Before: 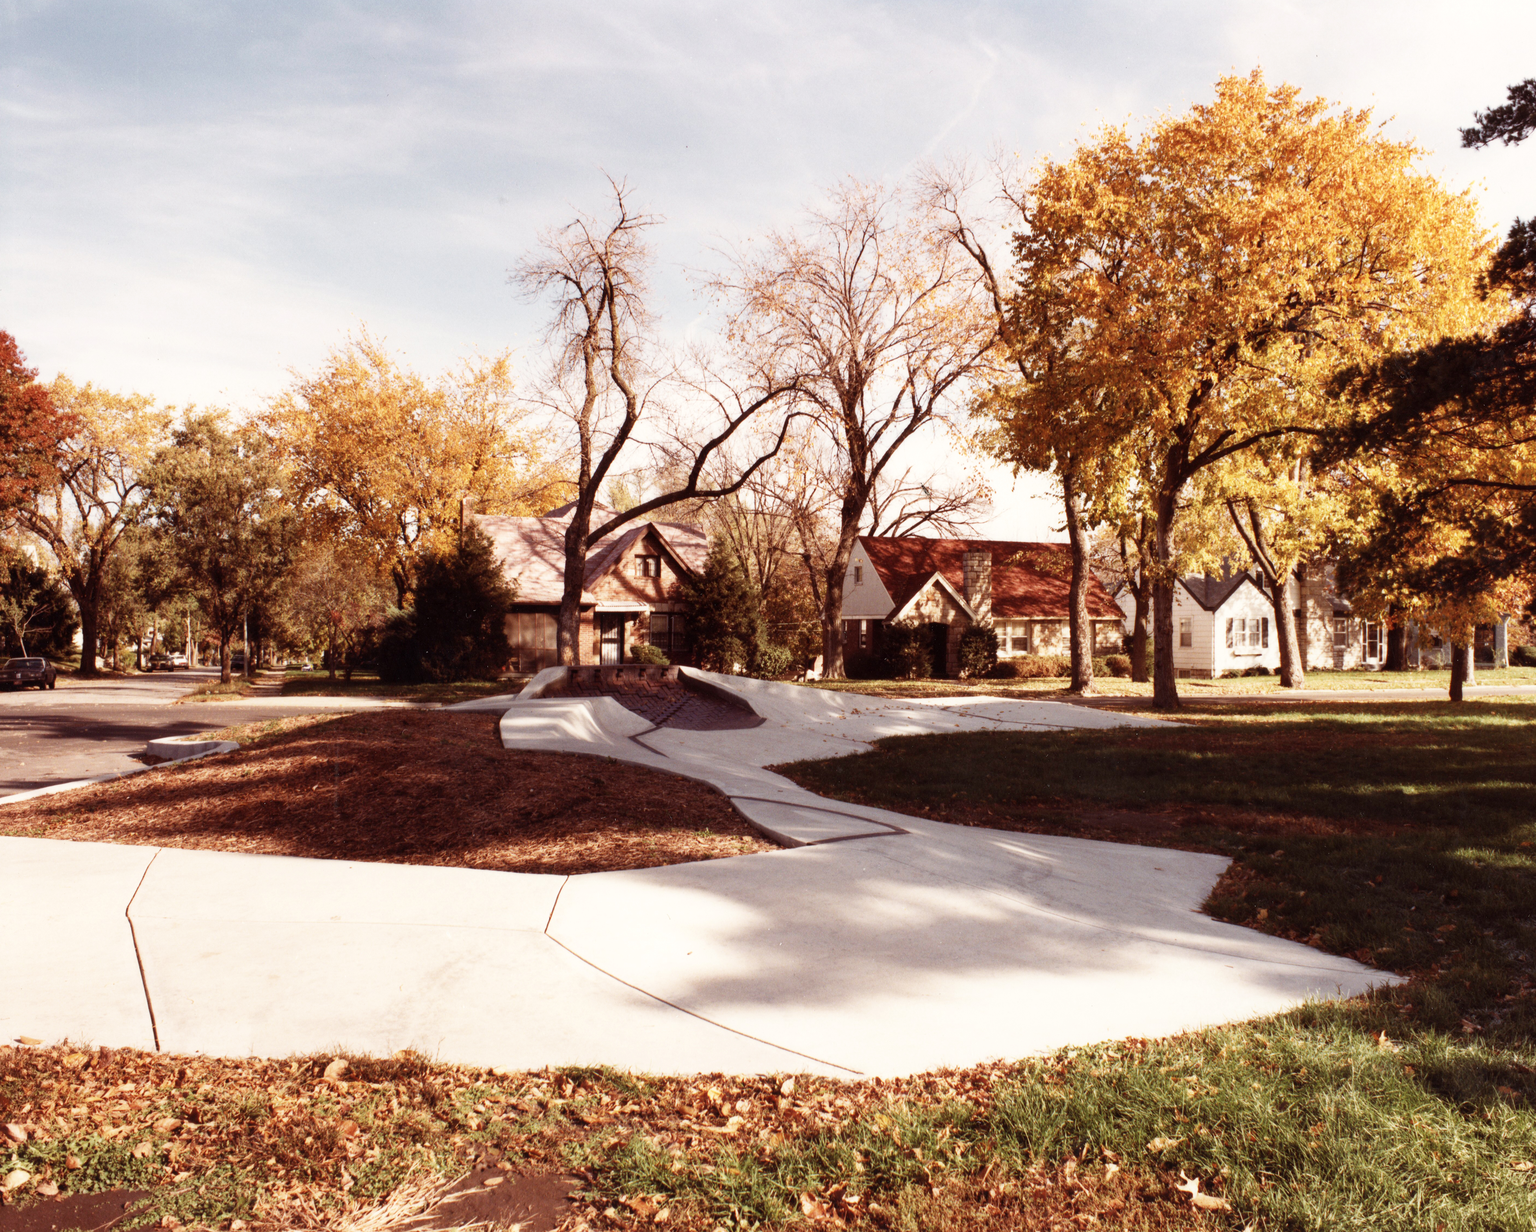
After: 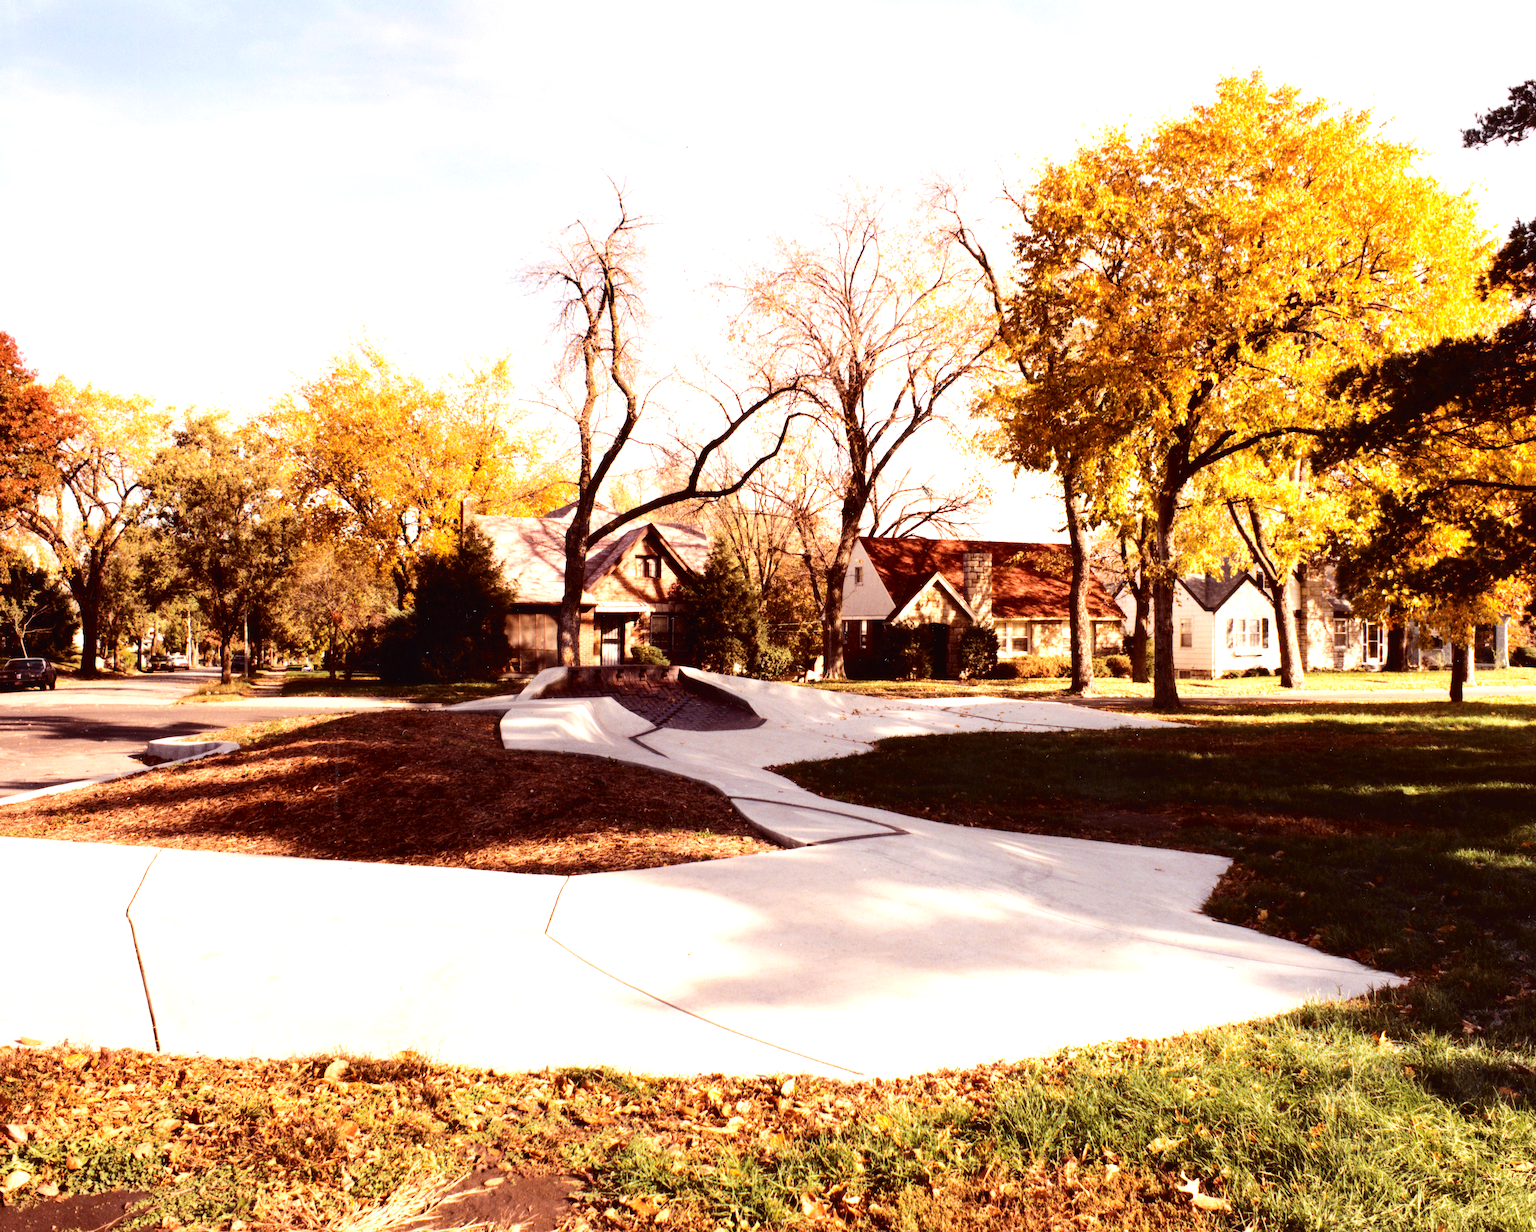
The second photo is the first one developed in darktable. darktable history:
color balance rgb: highlights gain › luminance 17.281%, perceptual saturation grading › global saturation 31.048%, perceptual brilliance grading › highlights 9.64%, perceptual brilliance grading › mid-tones 4.611%
tone curve: curves: ch0 [(0, 0) (0.003, 0.014) (0.011, 0.017) (0.025, 0.023) (0.044, 0.035) (0.069, 0.04) (0.1, 0.062) (0.136, 0.099) (0.177, 0.152) (0.224, 0.214) (0.277, 0.291) (0.335, 0.383) (0.399, 0.487) (0.468, 0.581) (0.543, 0.662) (0.623, 0.738) (0.709, 0.802) (0.801, 0.871) (0.898, 0.936) (1, 1)], color space Lab, independent channels, preserve colors none
